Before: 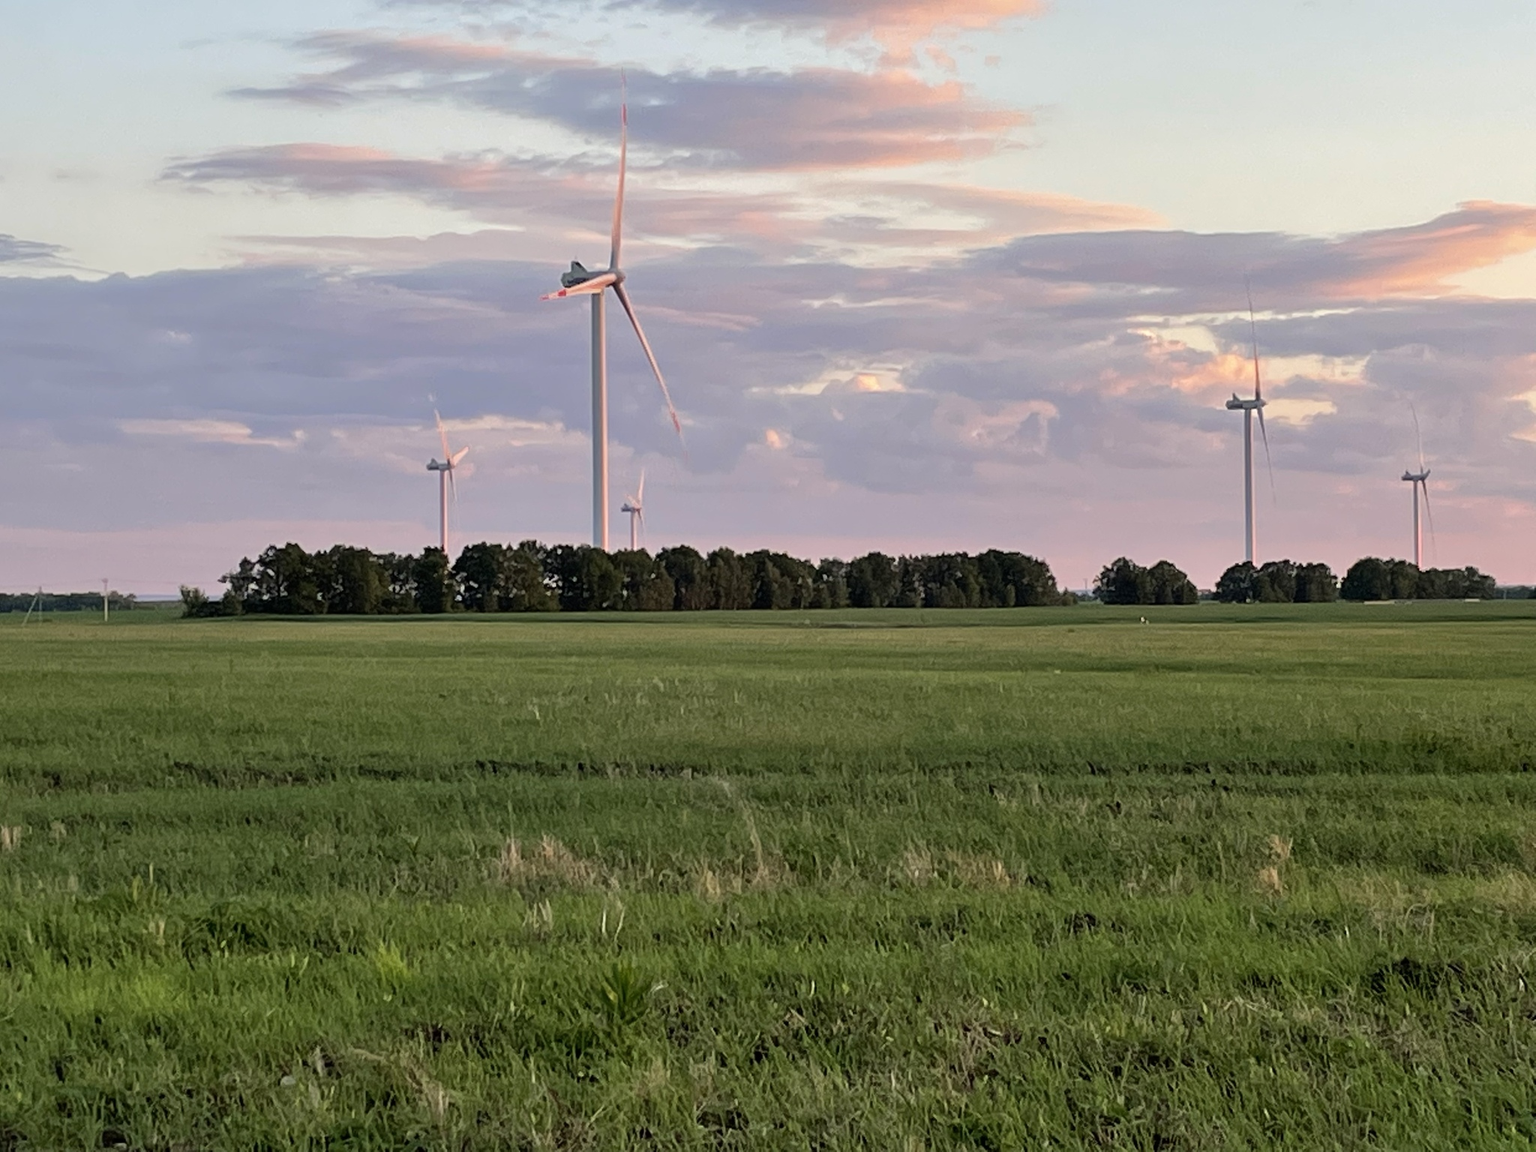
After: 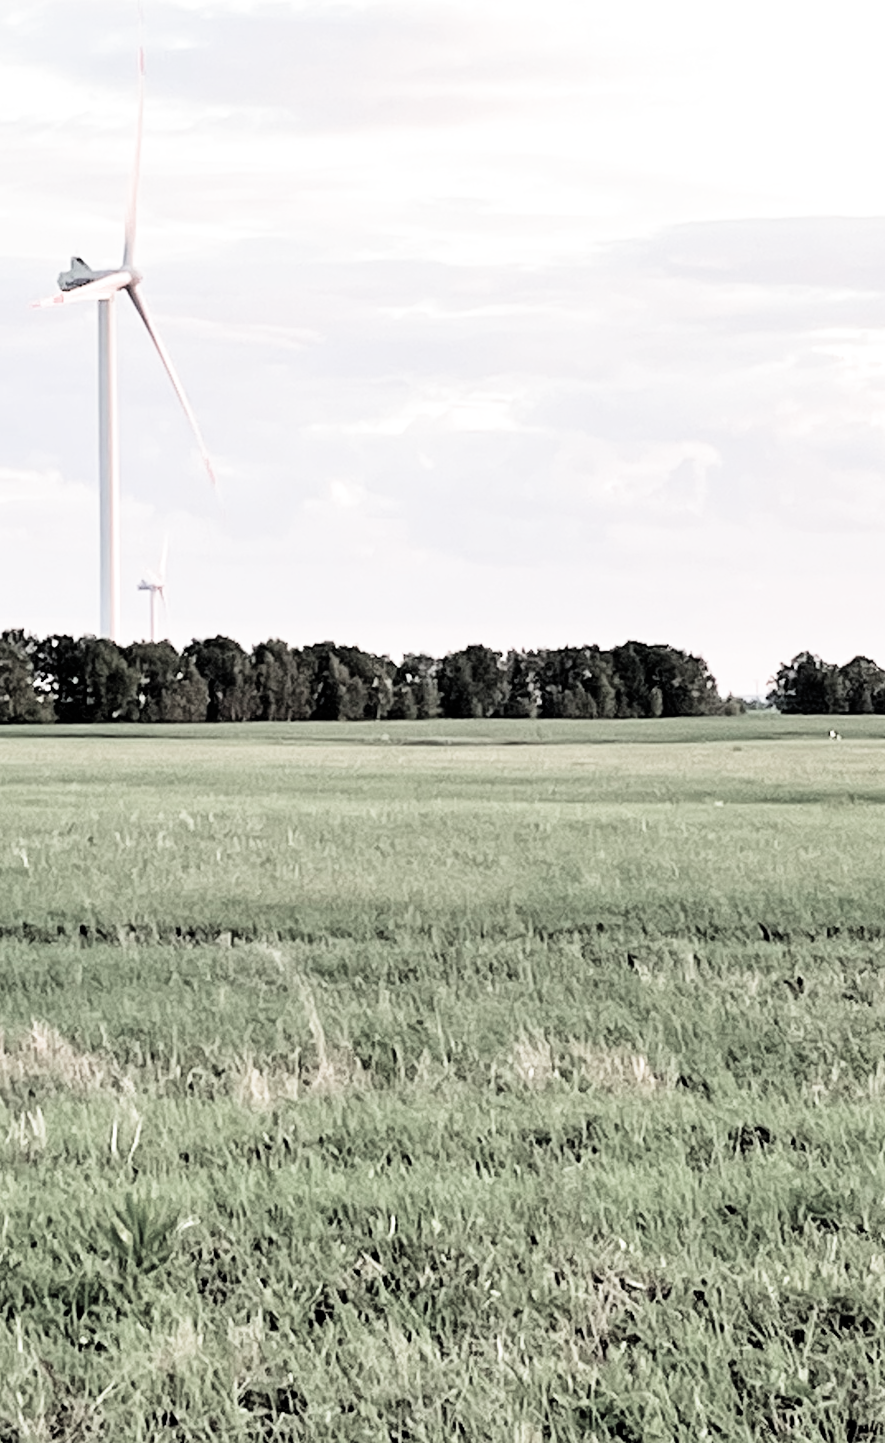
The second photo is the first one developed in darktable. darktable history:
crop: left 33.745%, top 6.009%, right 23.037%
exposure: black level correction 0, exposure 1.958 EV, compensate exposure bias true, compensate highlight preservation false
filmic rgb: black relative exposure -5.12 EV, white relative exposure 3.96 EV, hardness 2.9, contrast 1.297, highlights saturation mix -31.48%, color science v4 (2020)
